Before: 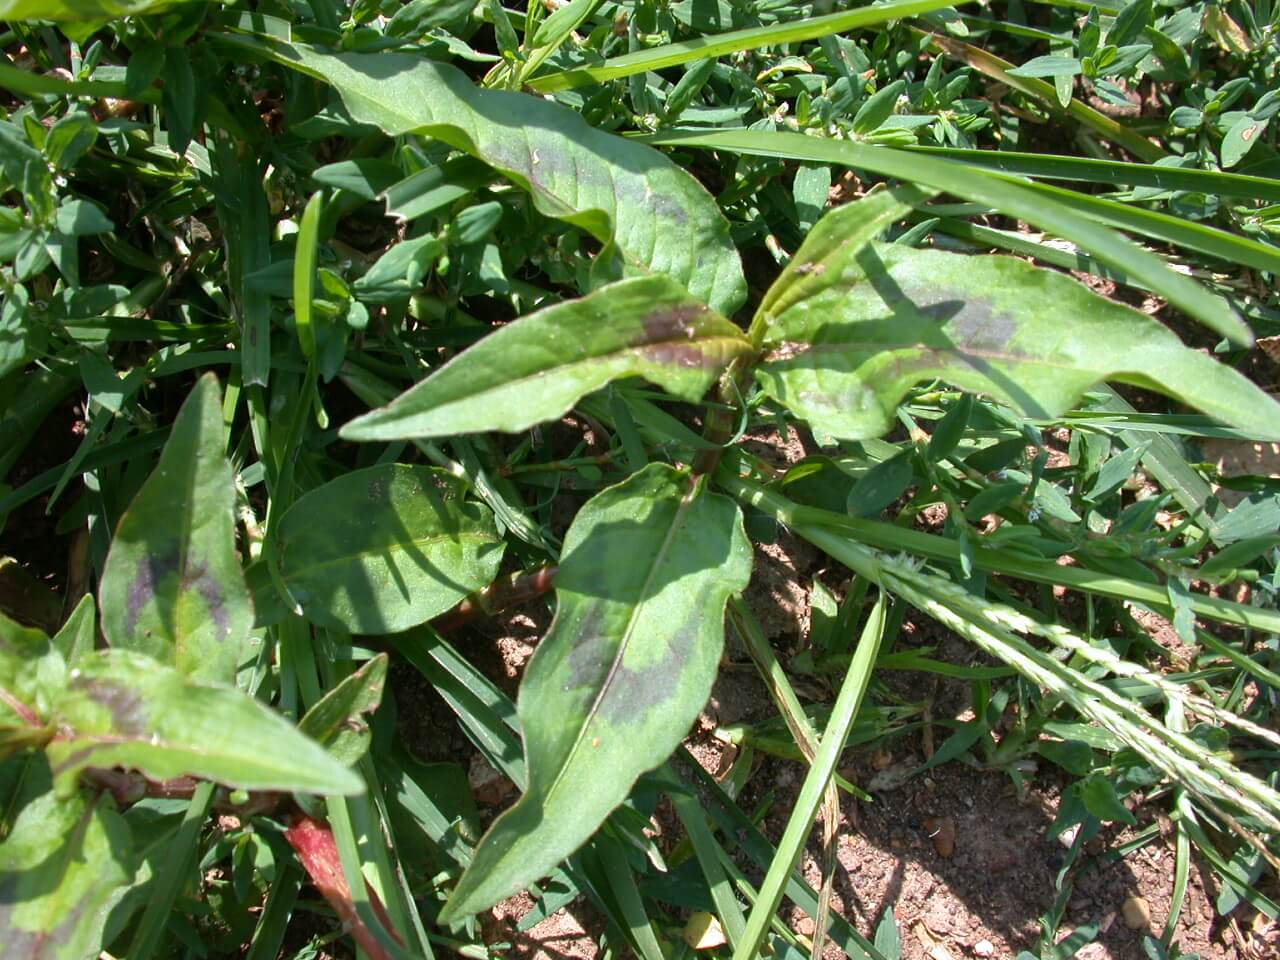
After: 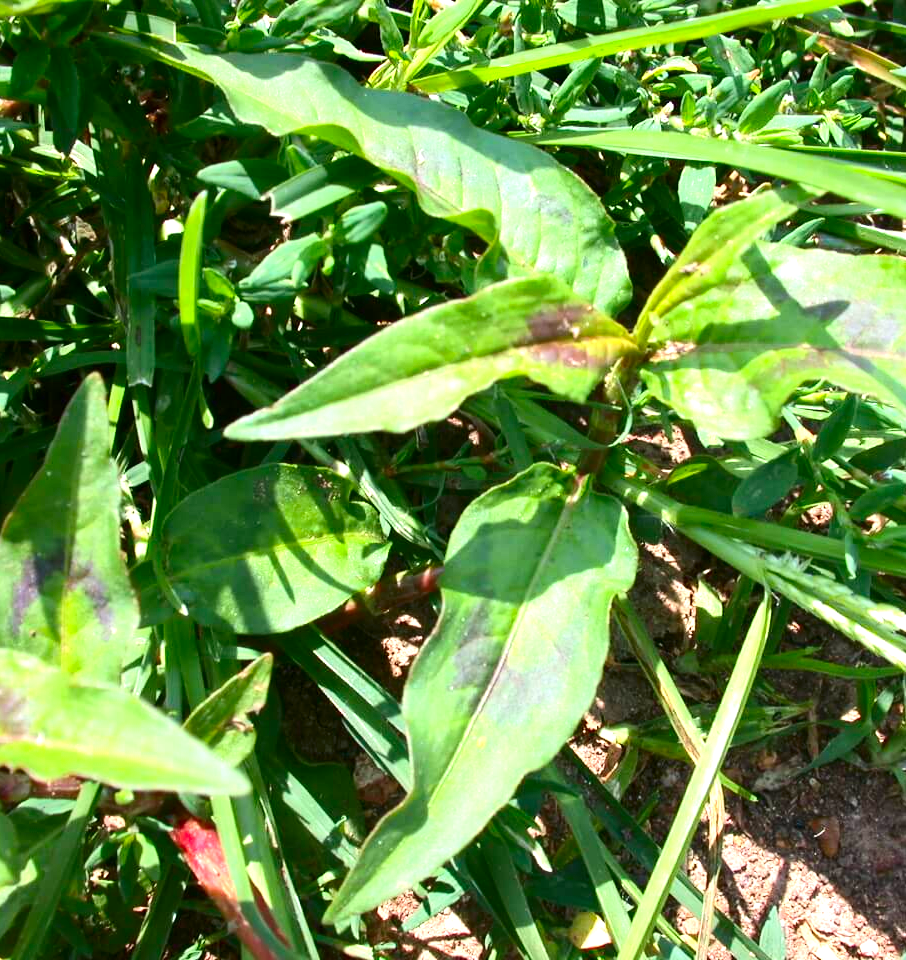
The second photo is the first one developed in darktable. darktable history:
contrast brightness saturation: contrast 0.183, saturation 0.302
crop and rotate: left 9.028%, right 20.16%
exposure: exposure 0.768 EV, compensate highlight preservation false
